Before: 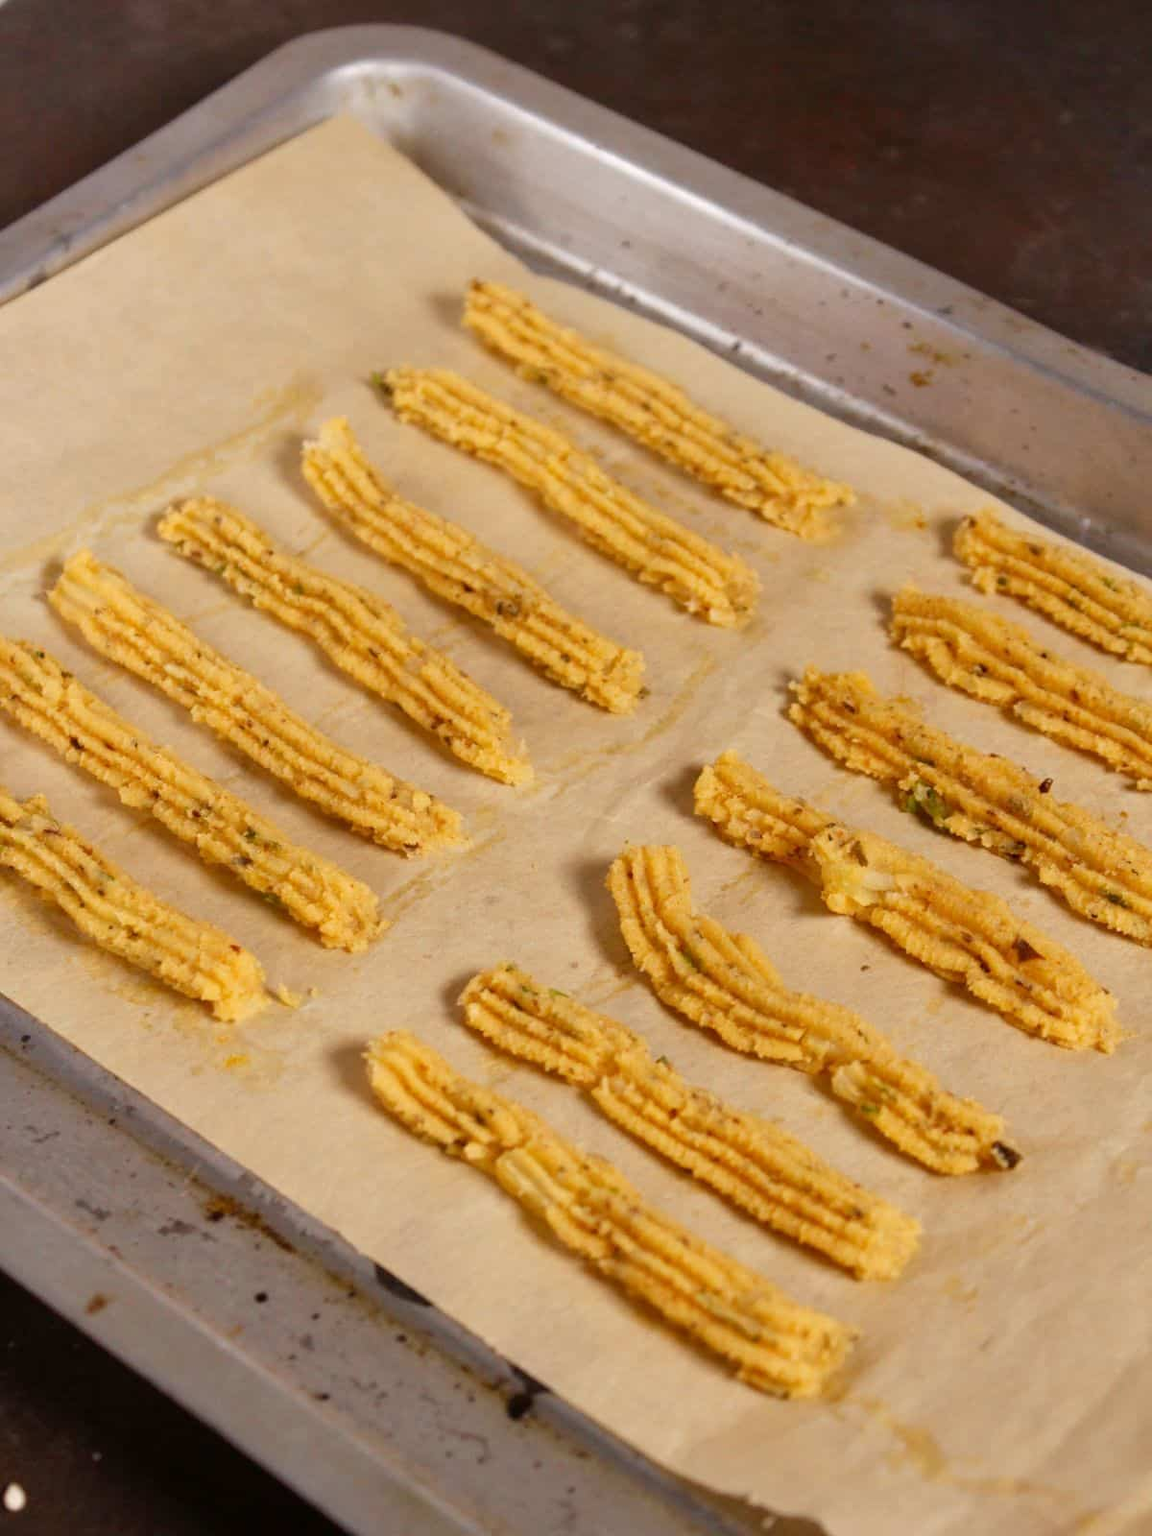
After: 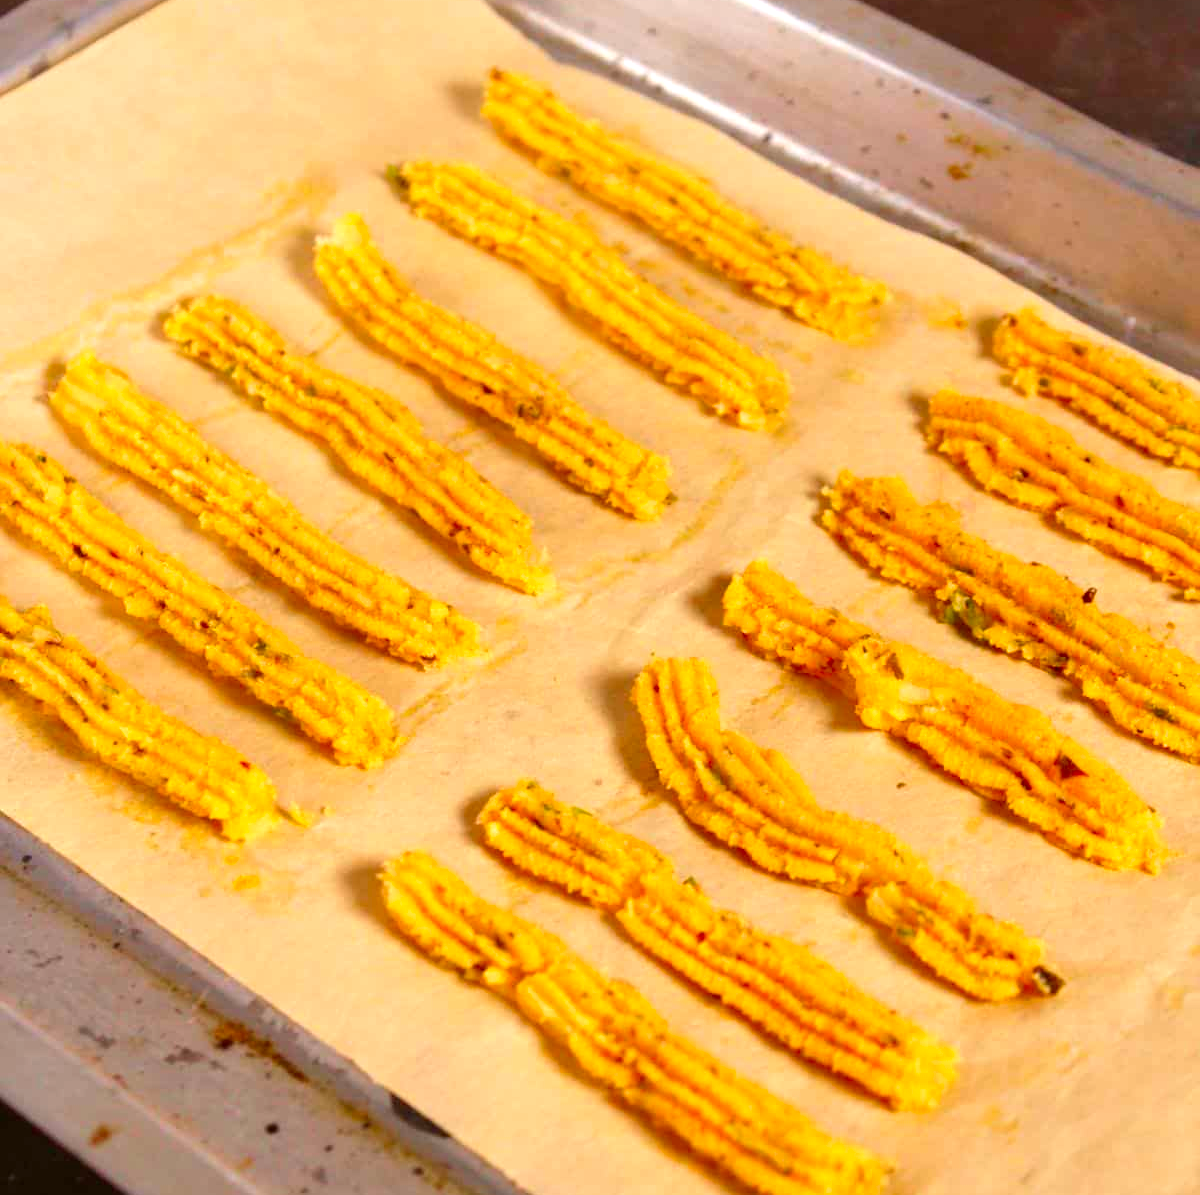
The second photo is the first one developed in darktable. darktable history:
exposure: exposure 0.606 EV, compensate highlight preservation false
contrast brightness saturation: saturation 0.487
crop: top 13.982%, bottom 11.318%
